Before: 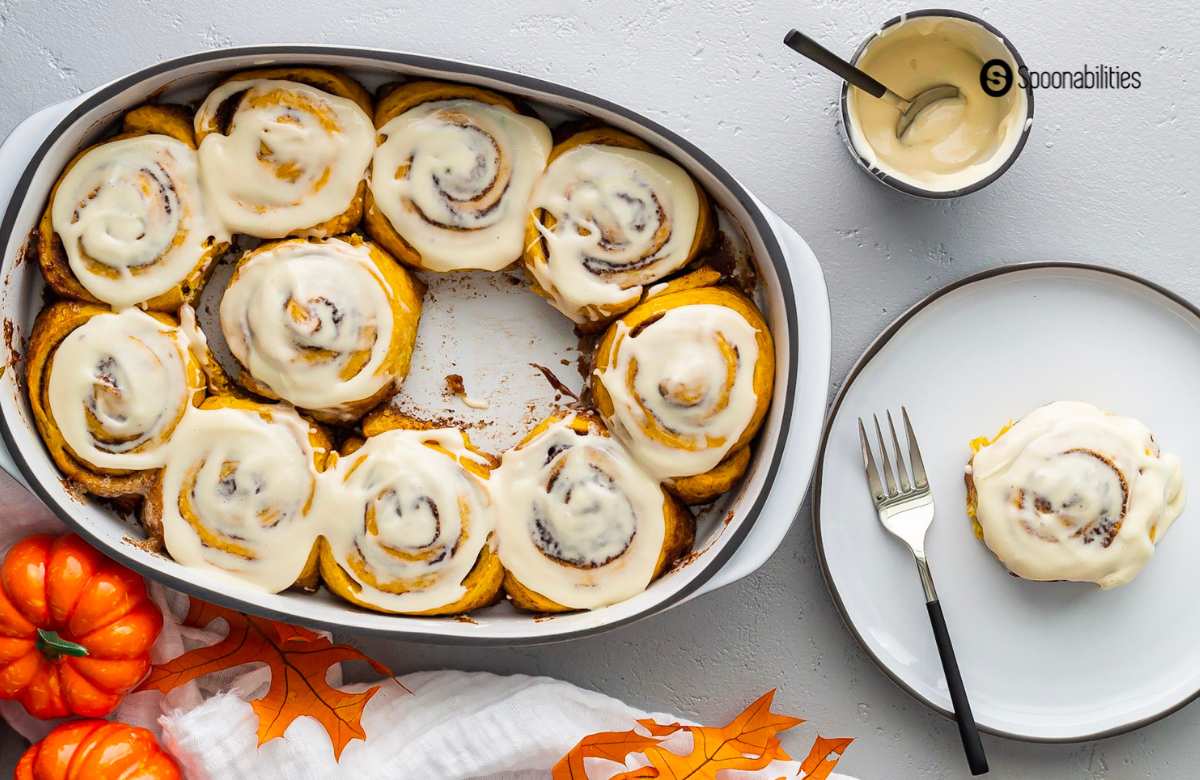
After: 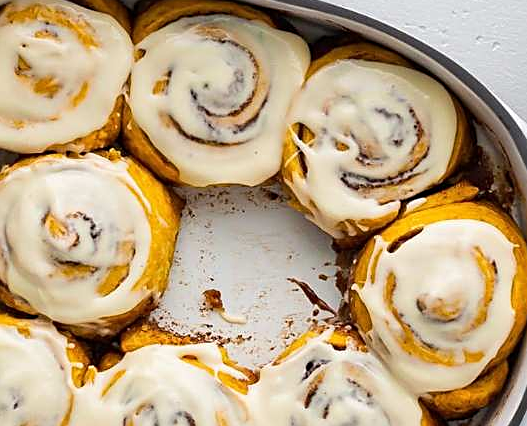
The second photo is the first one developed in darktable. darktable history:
color correction: highlights b* 0.025
crop: left 20.23%, top 10.9%, right 35.779%, bottom 34.396%
sharpen: on, module defaults
